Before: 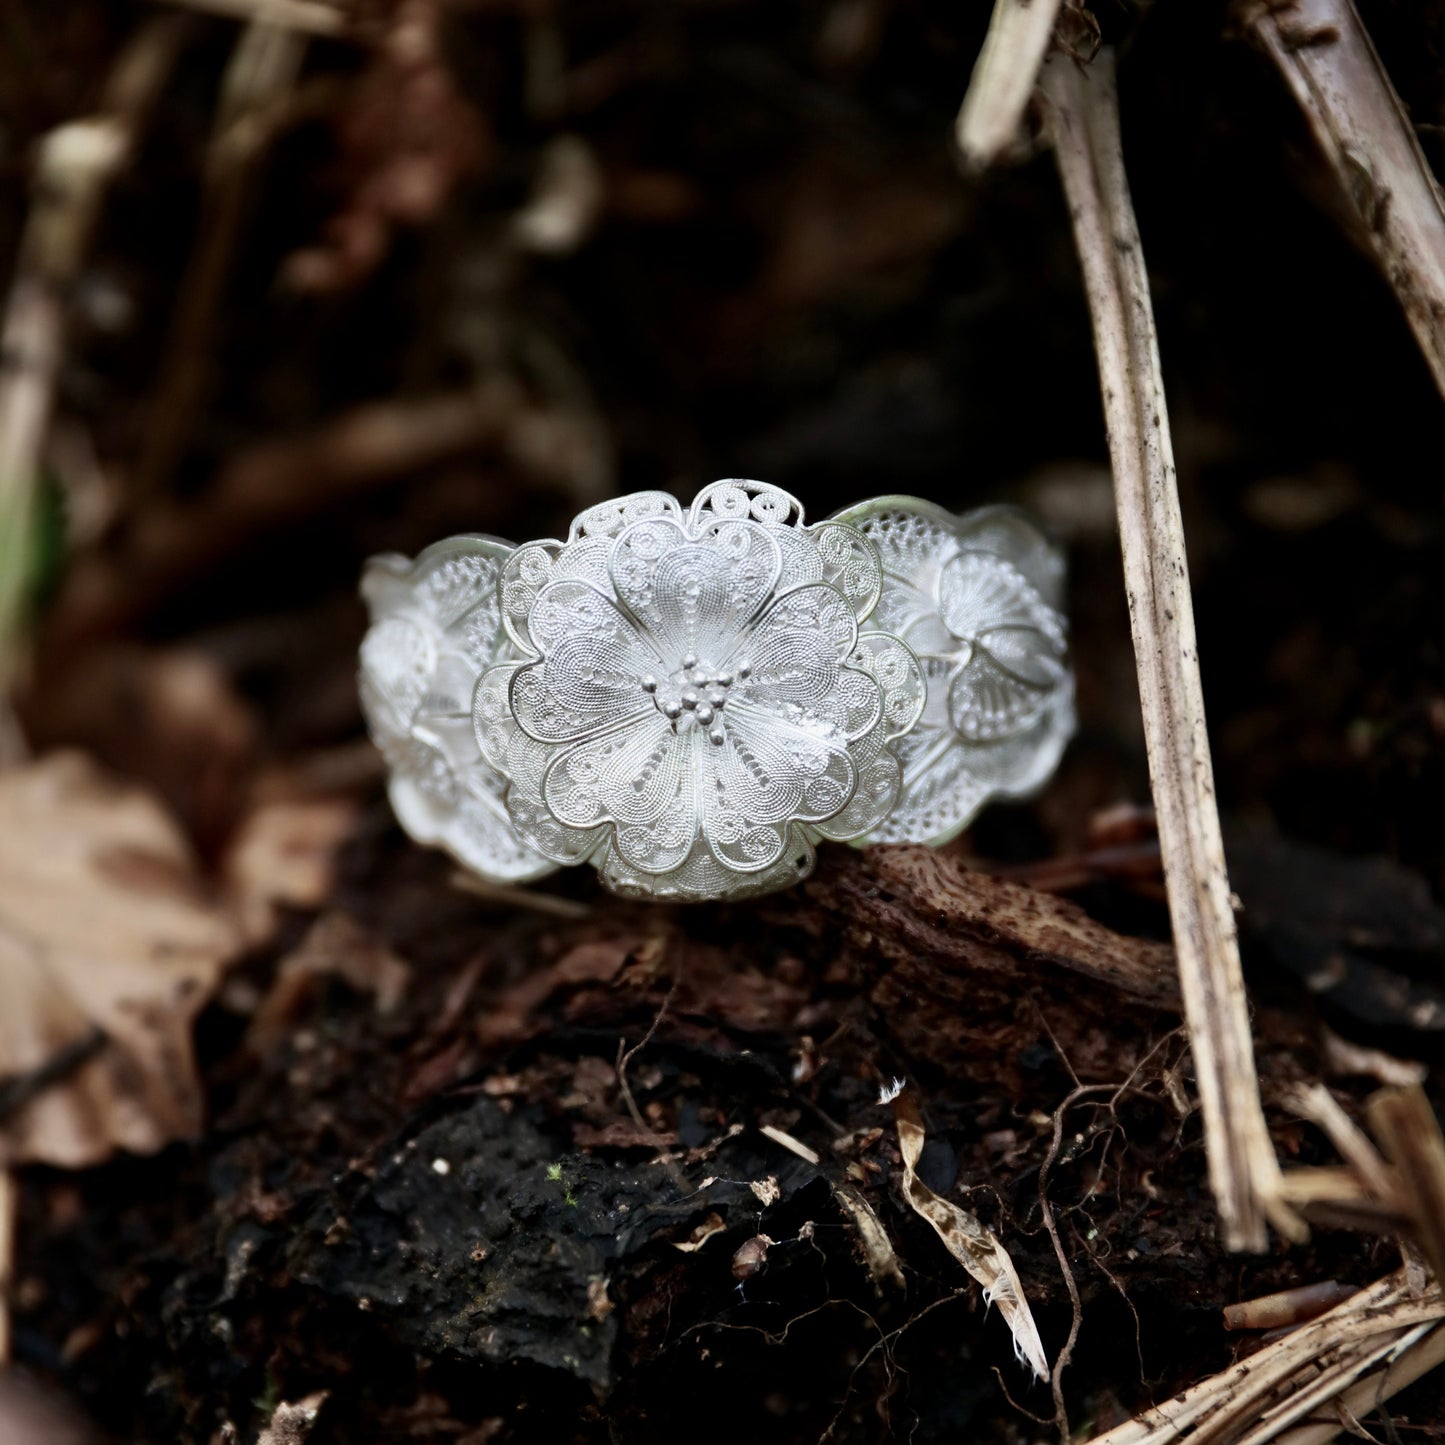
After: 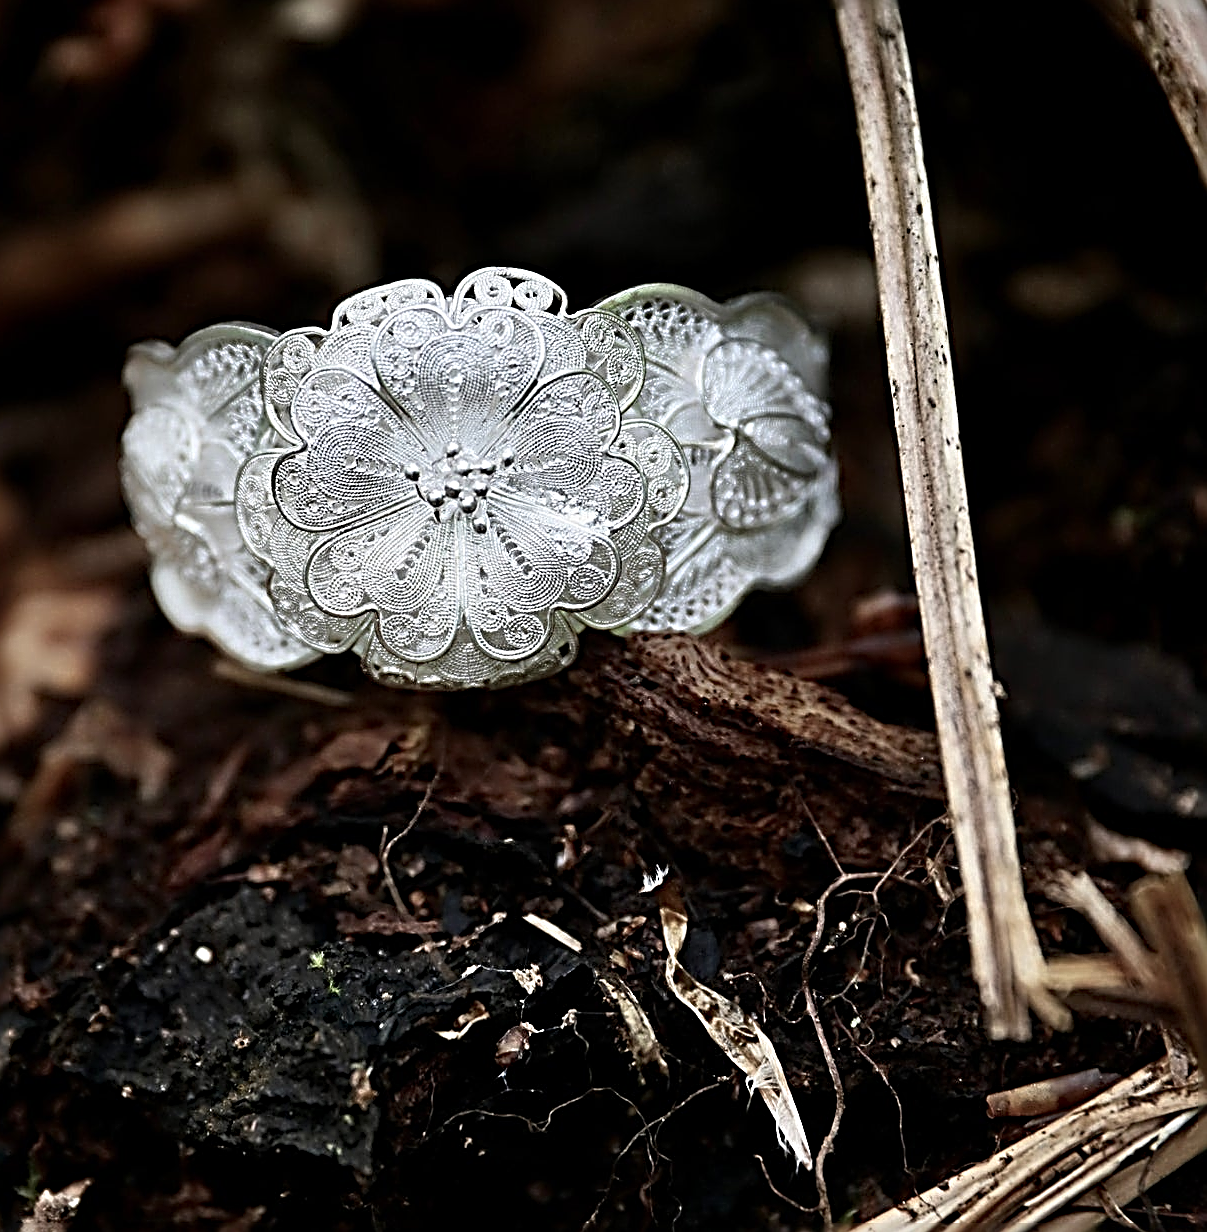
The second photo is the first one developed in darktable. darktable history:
sharpen: radius 3.201, amount 1.715
crop: left 16.454%, top 14.731%
